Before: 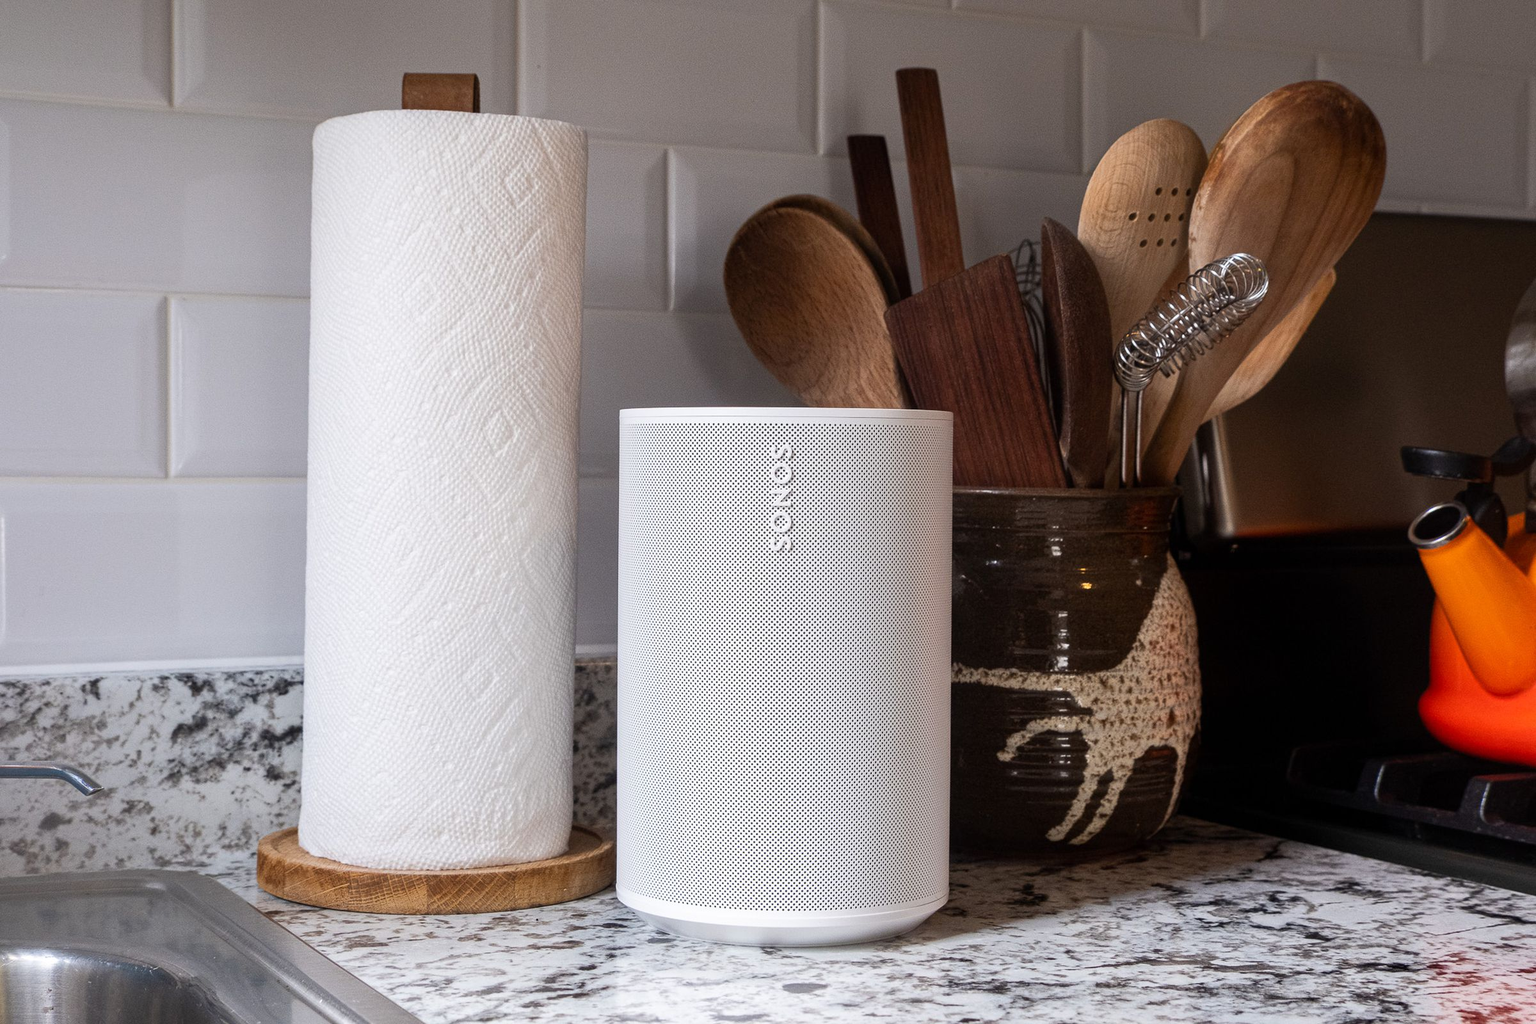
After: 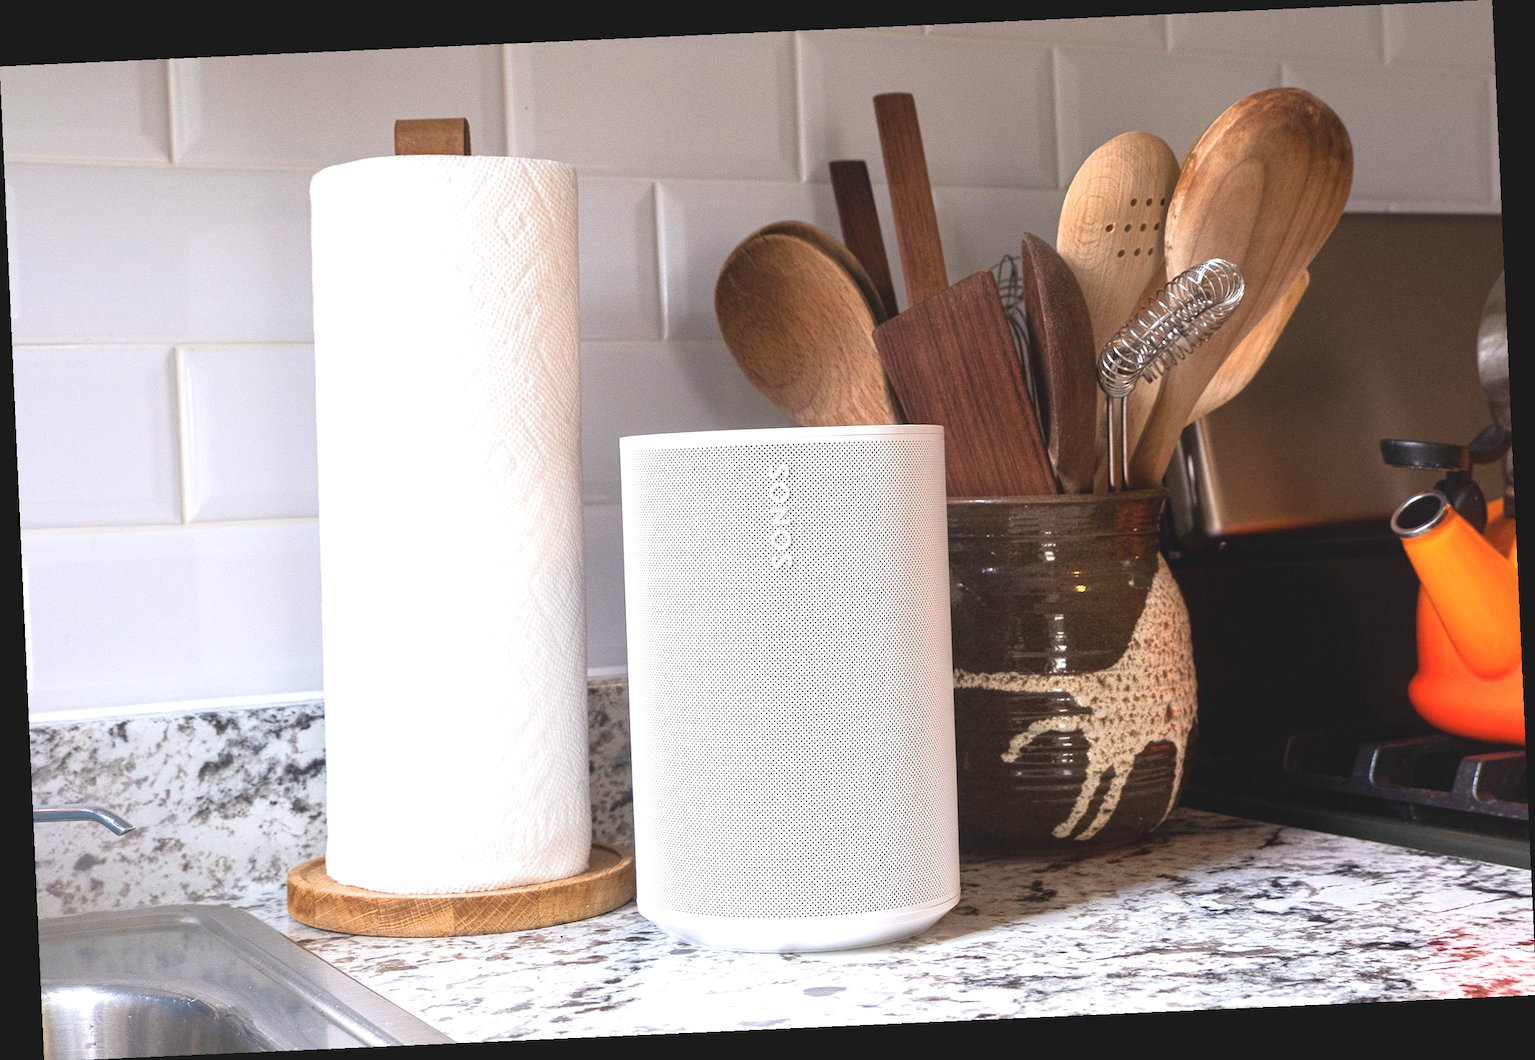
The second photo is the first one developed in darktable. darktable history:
exposure: black level correction 0, exposure 1.1 EV, compensate exposure bias true, compensate highlight preservation false
velvia: strength 15%
rotate and perspective: rotation -2.56°, automatic cropping off
white balance: emerald 1
contrast brightness saturation: contrast -0.15, brightness 0.05, saturation -0.12
